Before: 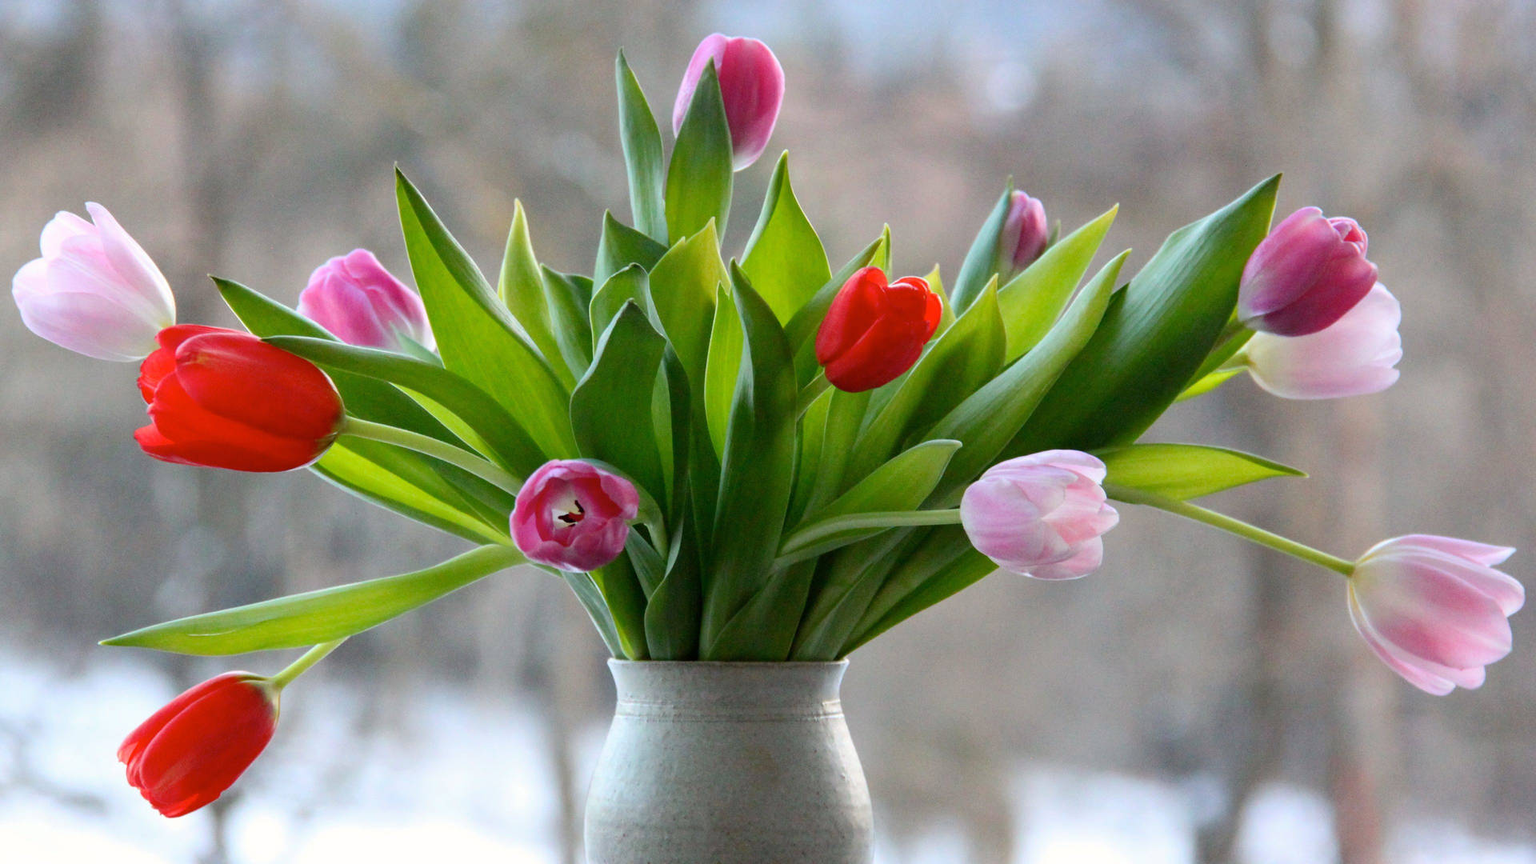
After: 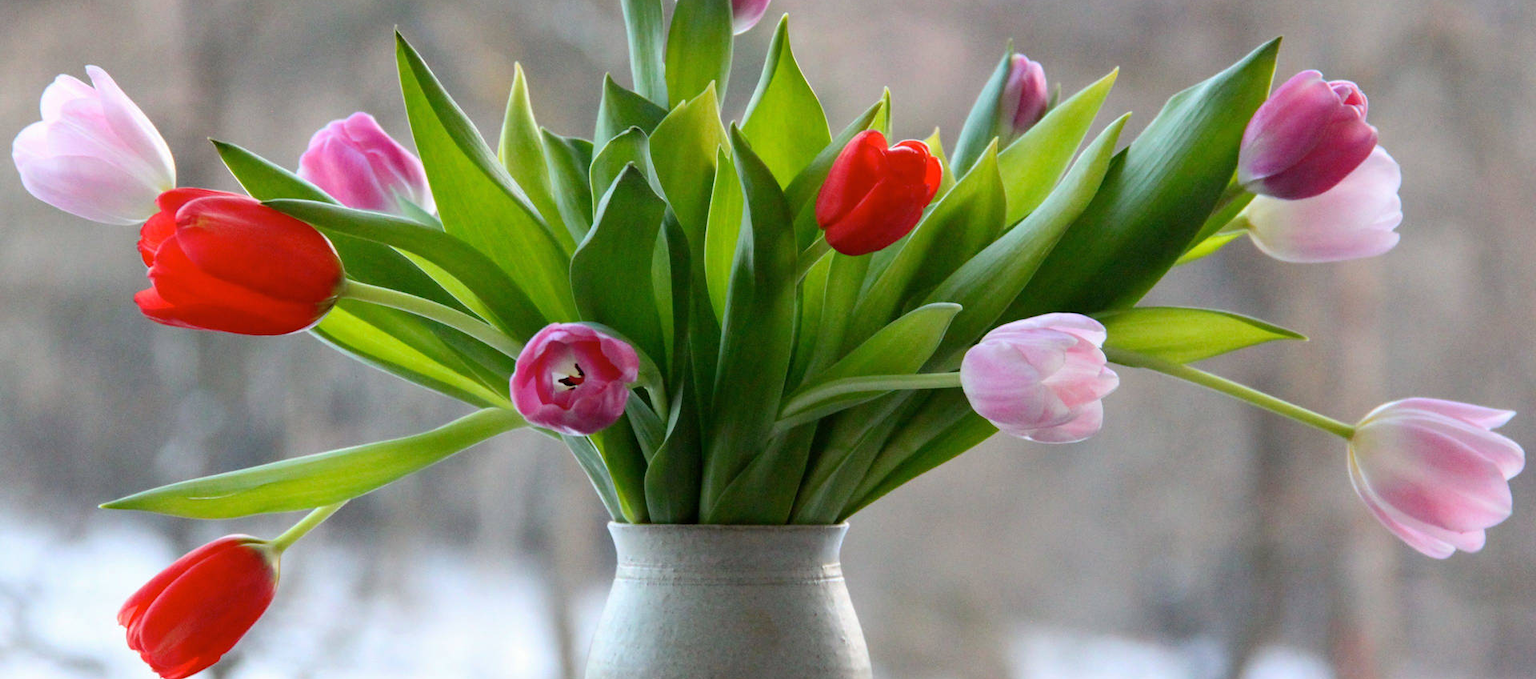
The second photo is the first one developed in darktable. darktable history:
crop and rotate: top 15.906%, bottom 5.447%
